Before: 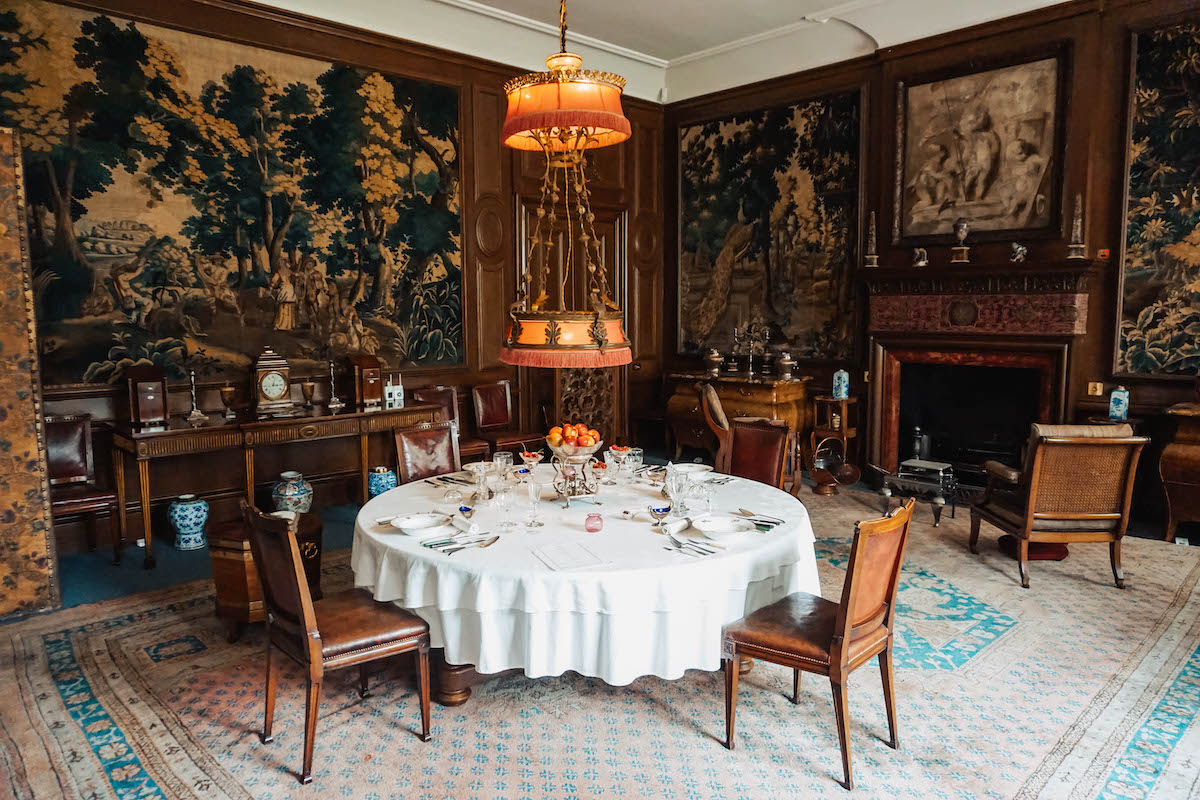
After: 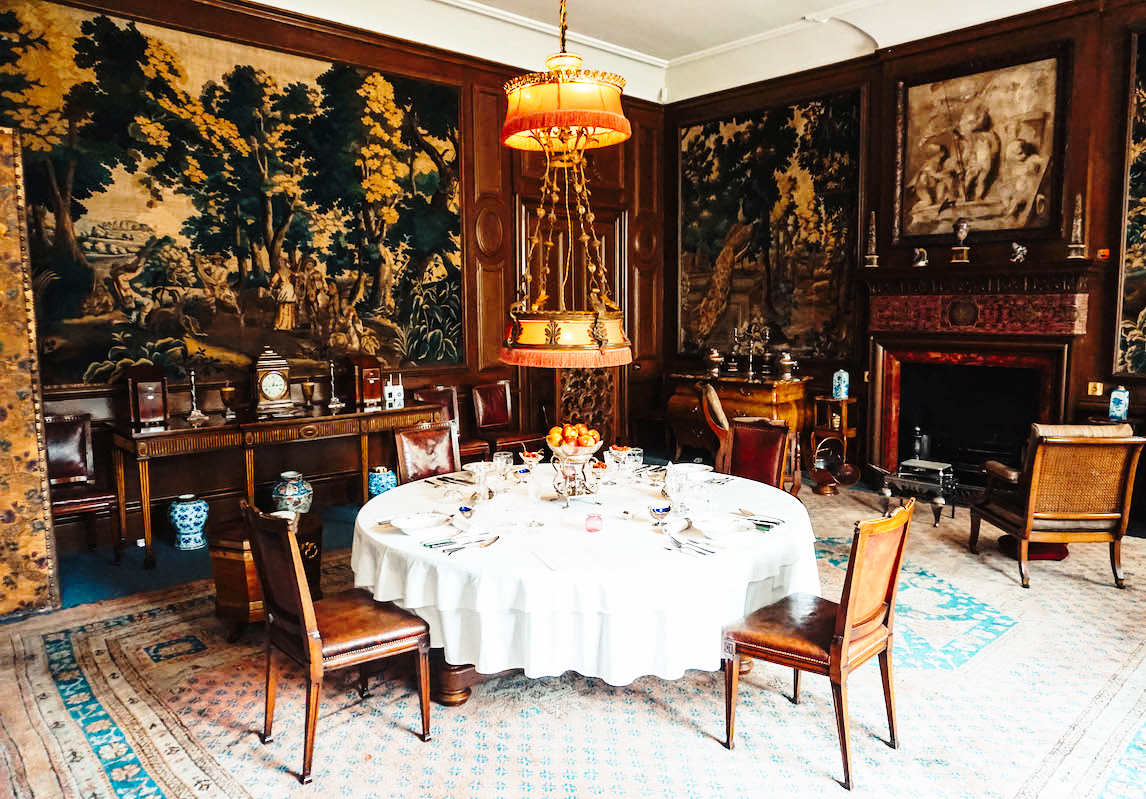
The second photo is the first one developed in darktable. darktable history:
crop: right 4.497%, bottom 0.036%
base curve: curves: ch0 [(0, 0) (0.028, 0.03) (0.105, 0.232) (0.387, 0.748) (0.754, 0.968) (1, 1)], preserve colors none
